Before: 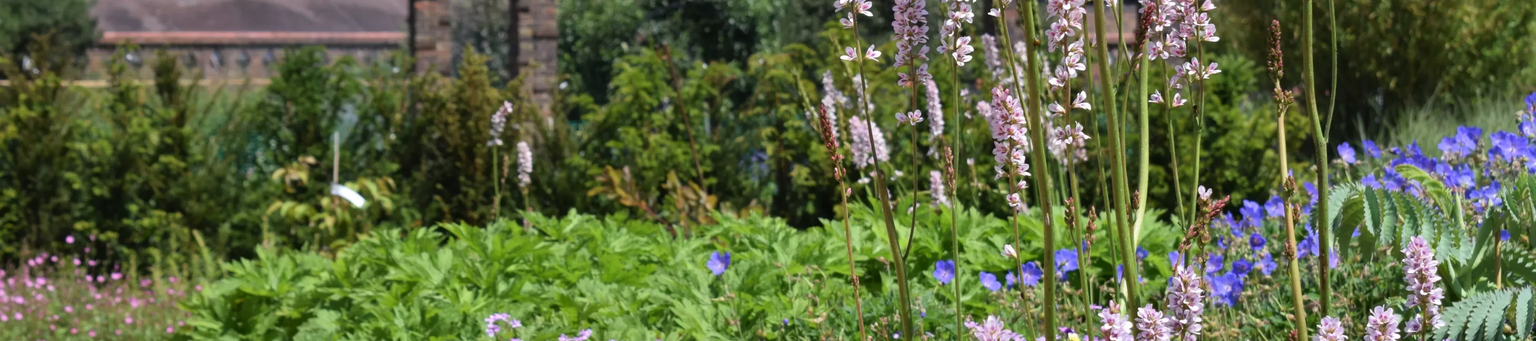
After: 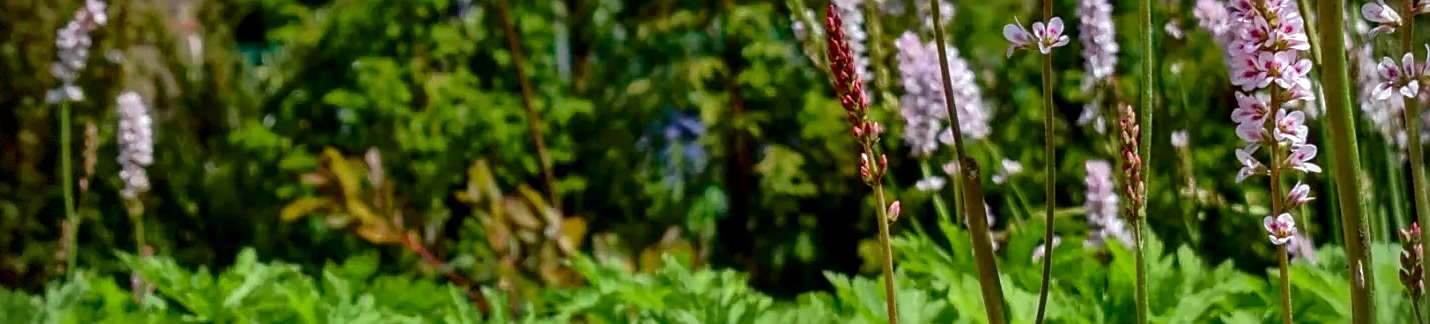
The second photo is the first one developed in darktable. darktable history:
sharpen: on, module defaults
contrast brightness saturation: contrast 0.221, brightness -0.187, saturation 0.244
vignetting: dithering 8-bit output, unbound false
crop: left 30.423%, top 30.004%, right 29.827%, bottom 29.441%
local contrast: detail 130%
color correction: highlights a* -2.85, highlights b* -2.74, shadows a* 2.37, shadows b* 2.86
shadows and highlights: shadows 59.97, highlights -59.79, highlights color adjustment 0.144%
